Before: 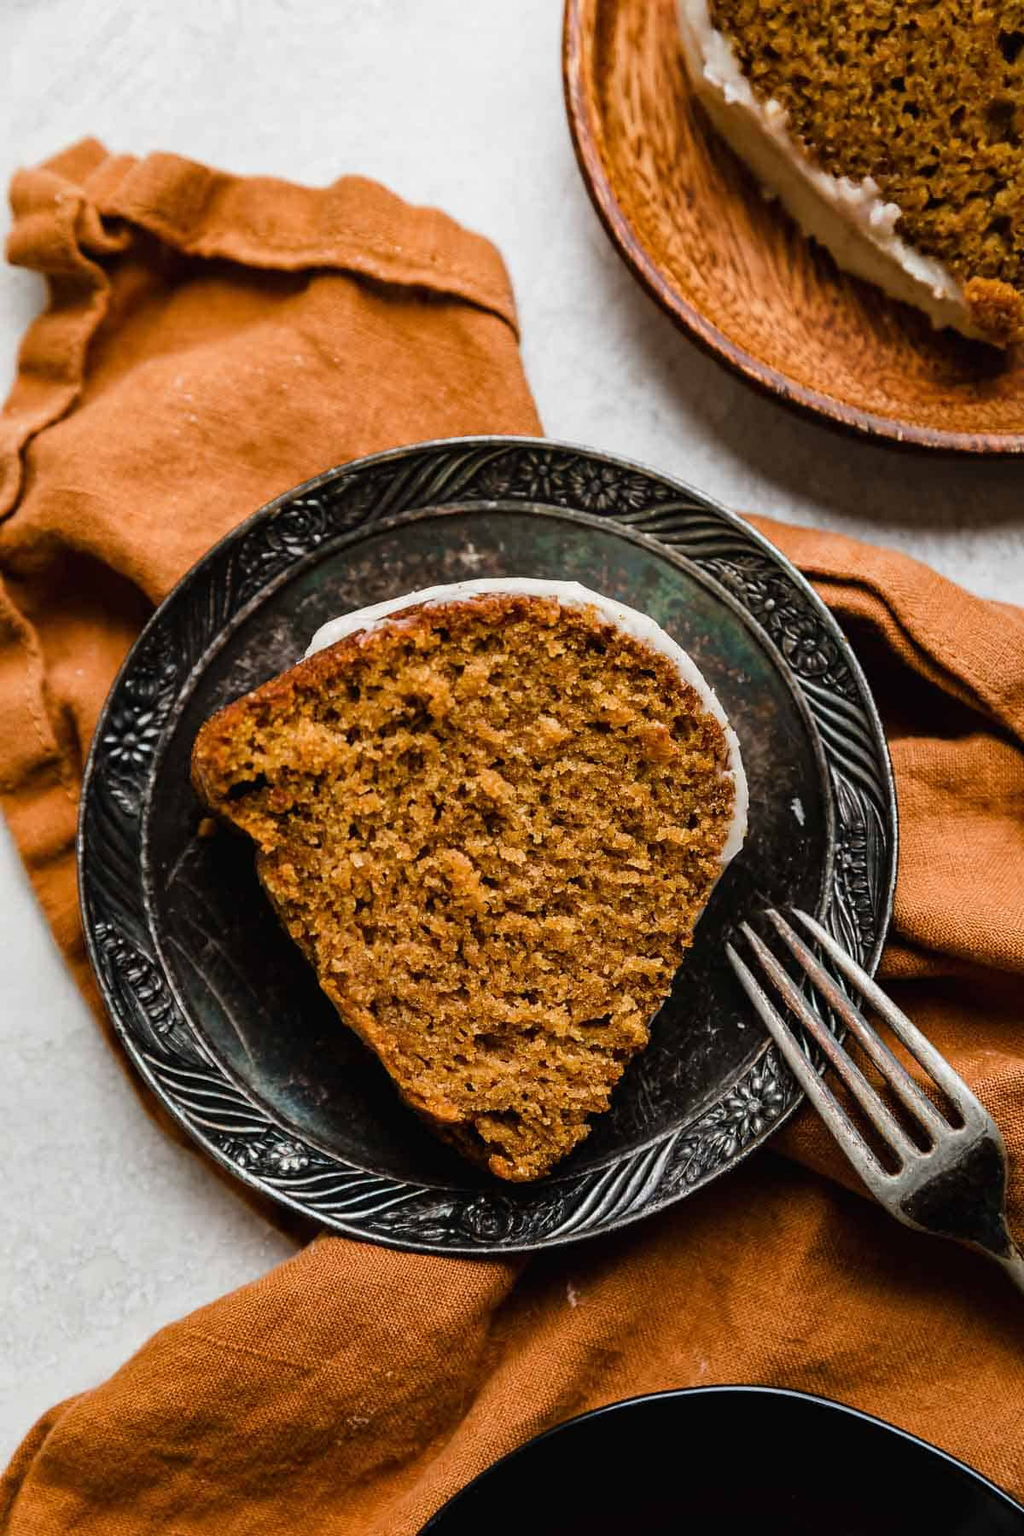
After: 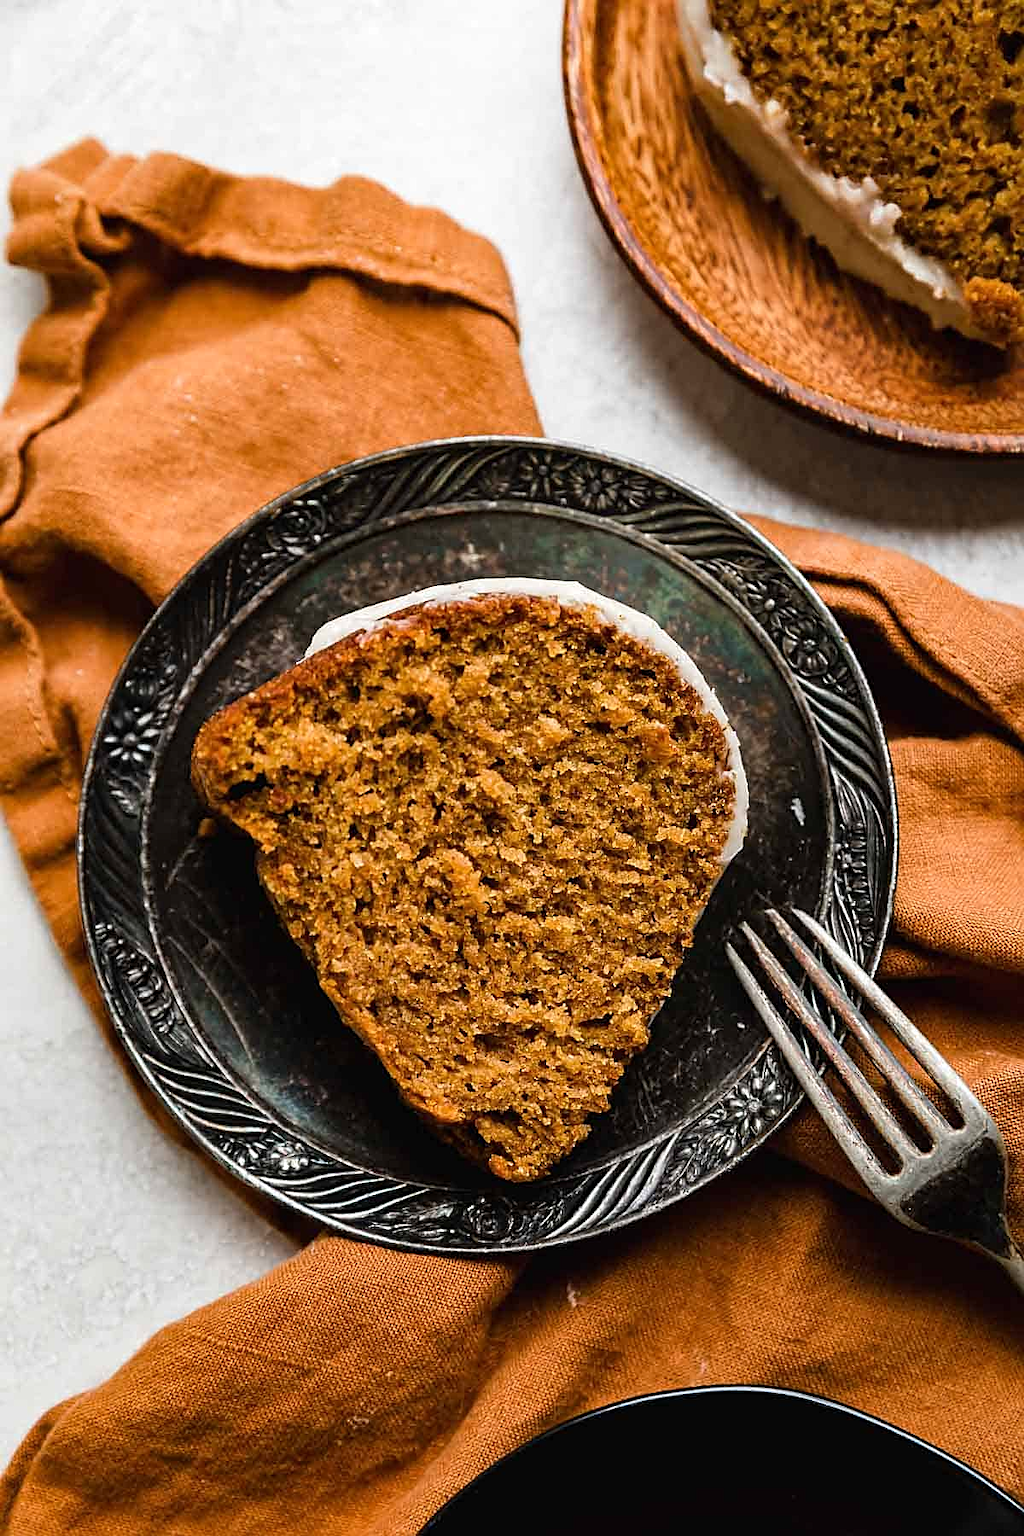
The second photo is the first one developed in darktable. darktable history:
exposure: exposure 0.178 EV, compensate exposure bias true, compensate highlight preservation false
sharpen: on, module defaults
